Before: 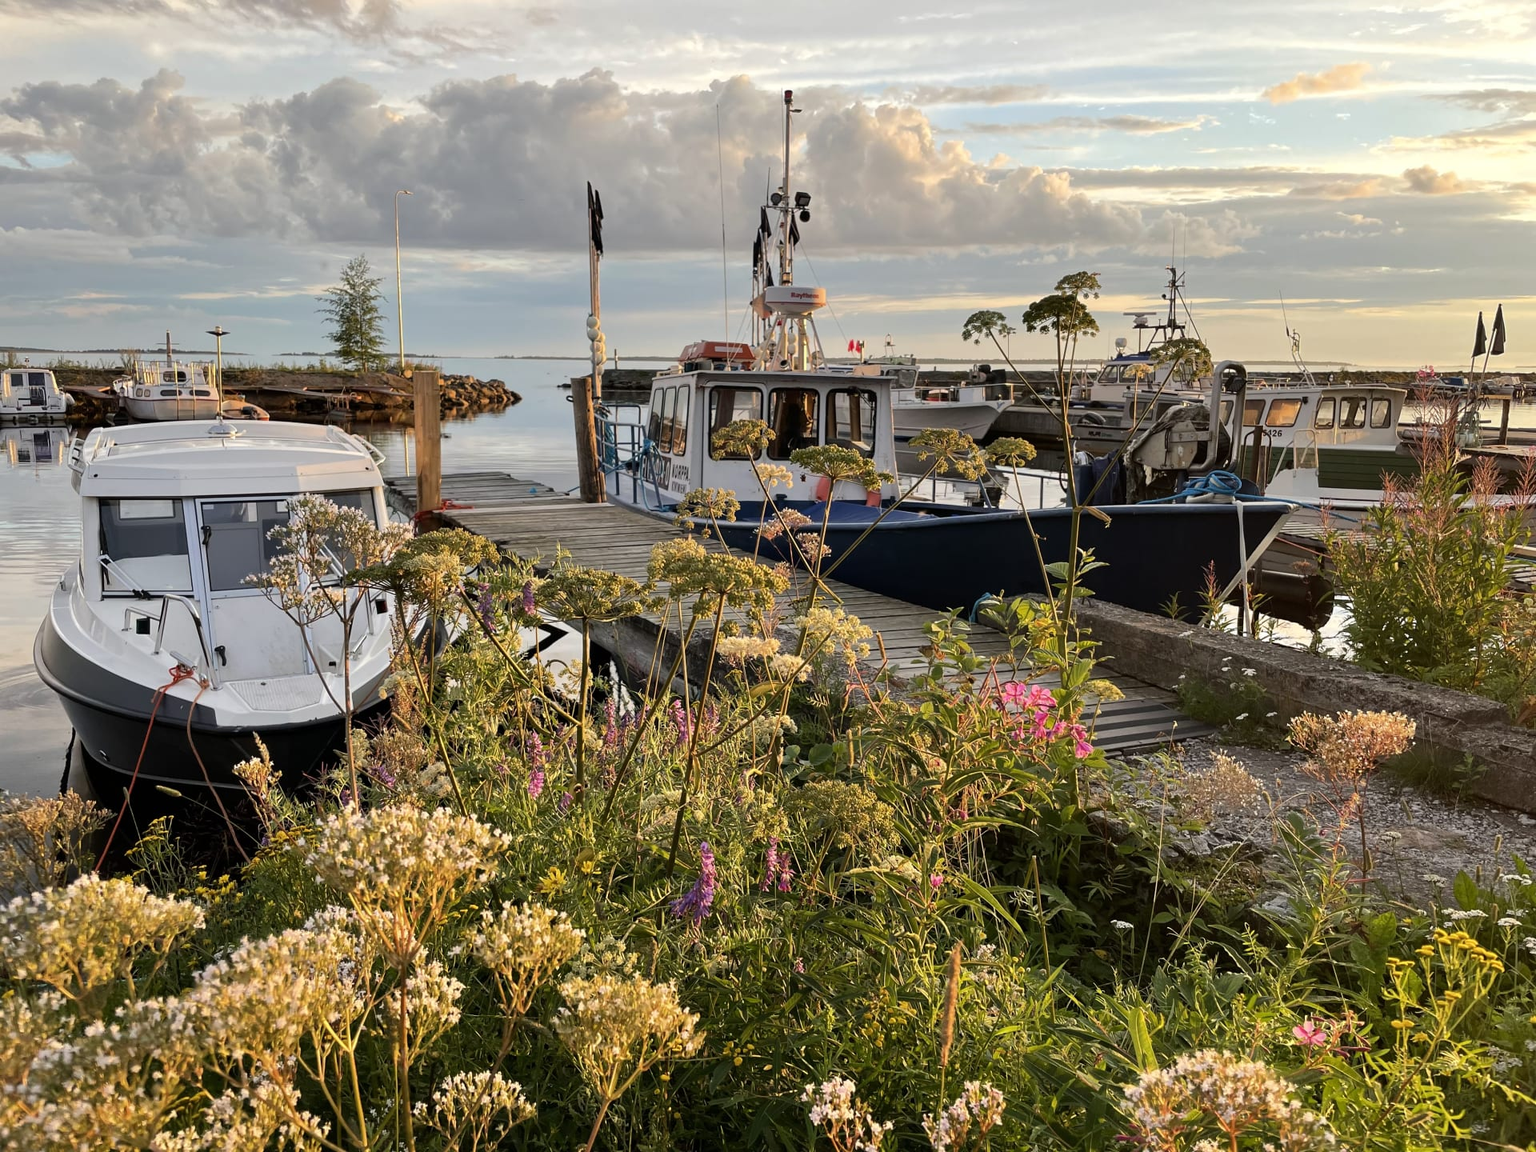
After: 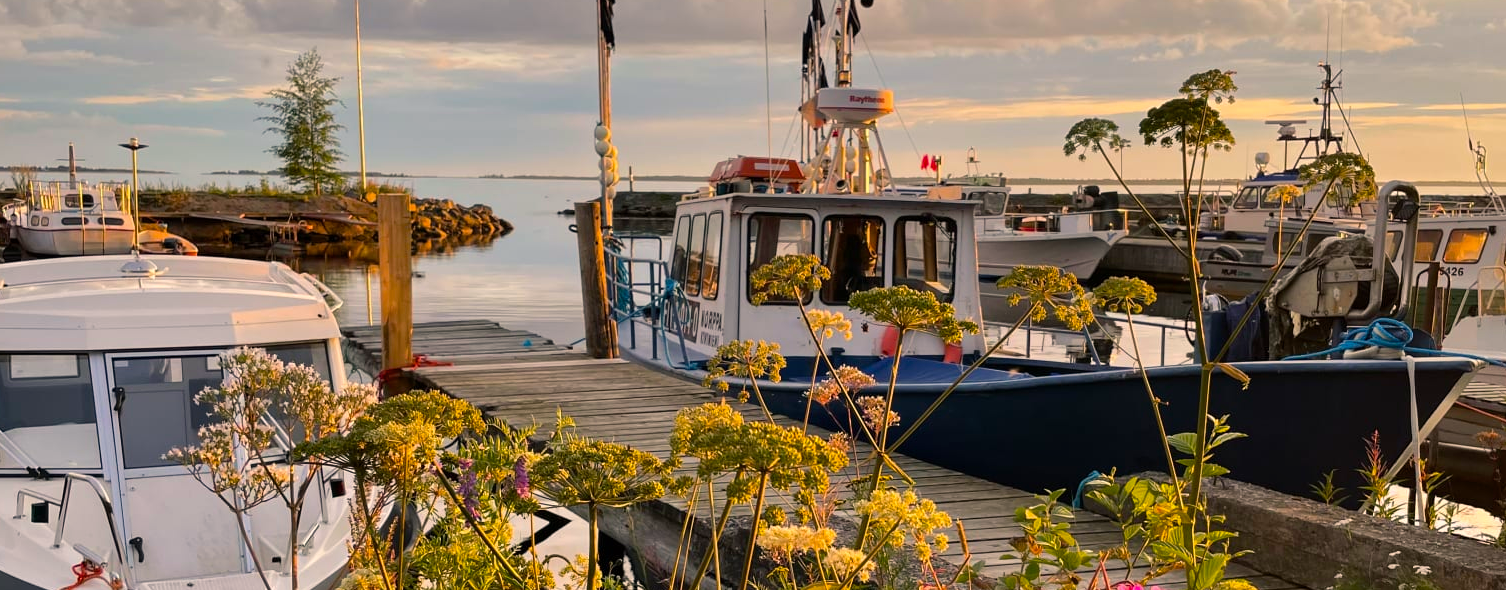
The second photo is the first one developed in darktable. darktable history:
color balance rgb: highlights gain › chroma 3.204%, highlights gain › hue 55.09°, perceptual saturation grading › global saturation 29.458%
tone equalizer: on, module defaults
crop: left 7.259%, top 18.786%, right 14.288%, bottom 40.227%
